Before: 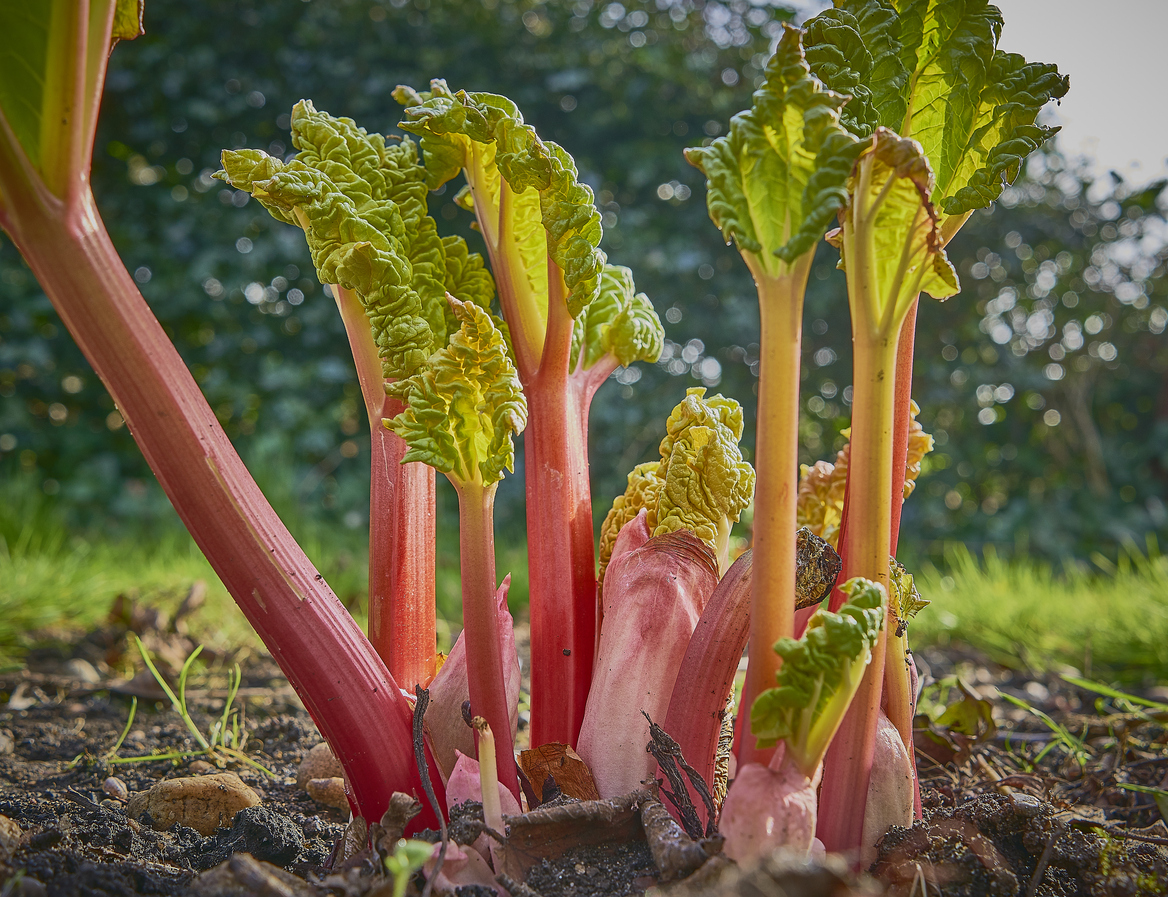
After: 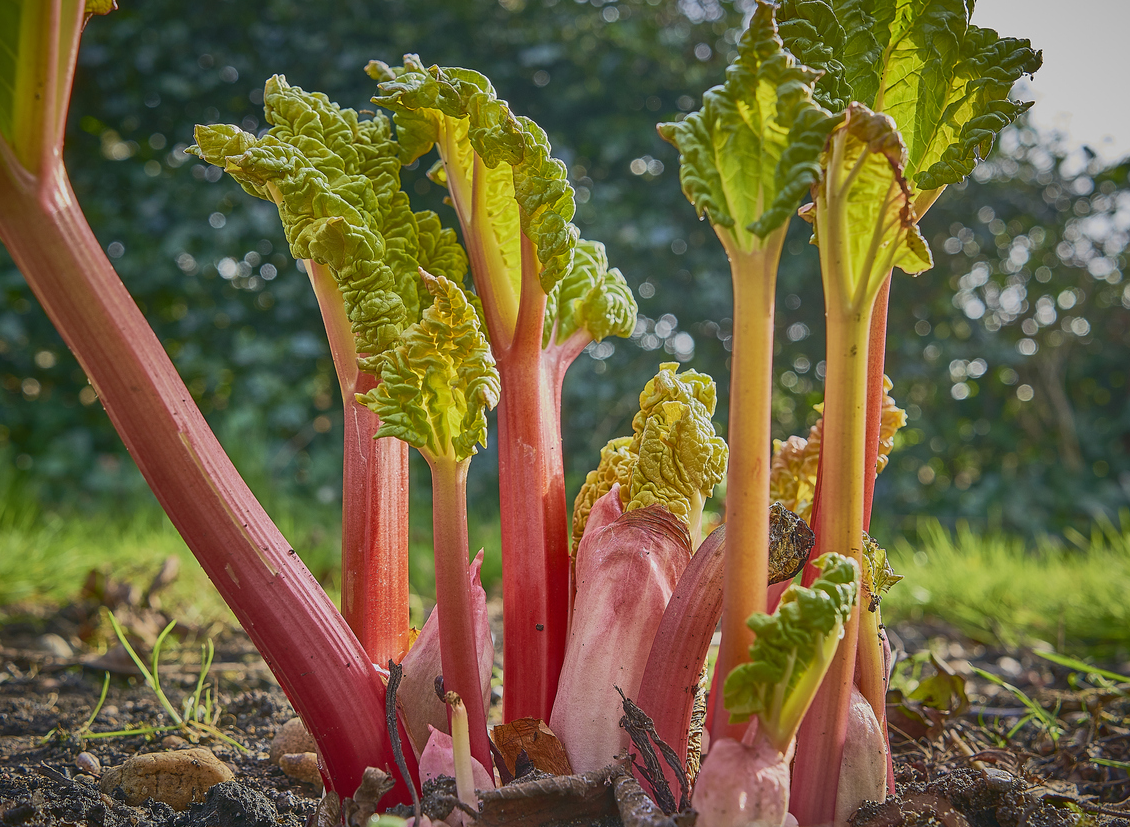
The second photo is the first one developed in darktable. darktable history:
crop: left 2.349%, top 2.878%, right 0.856%, bottom 4.902%
